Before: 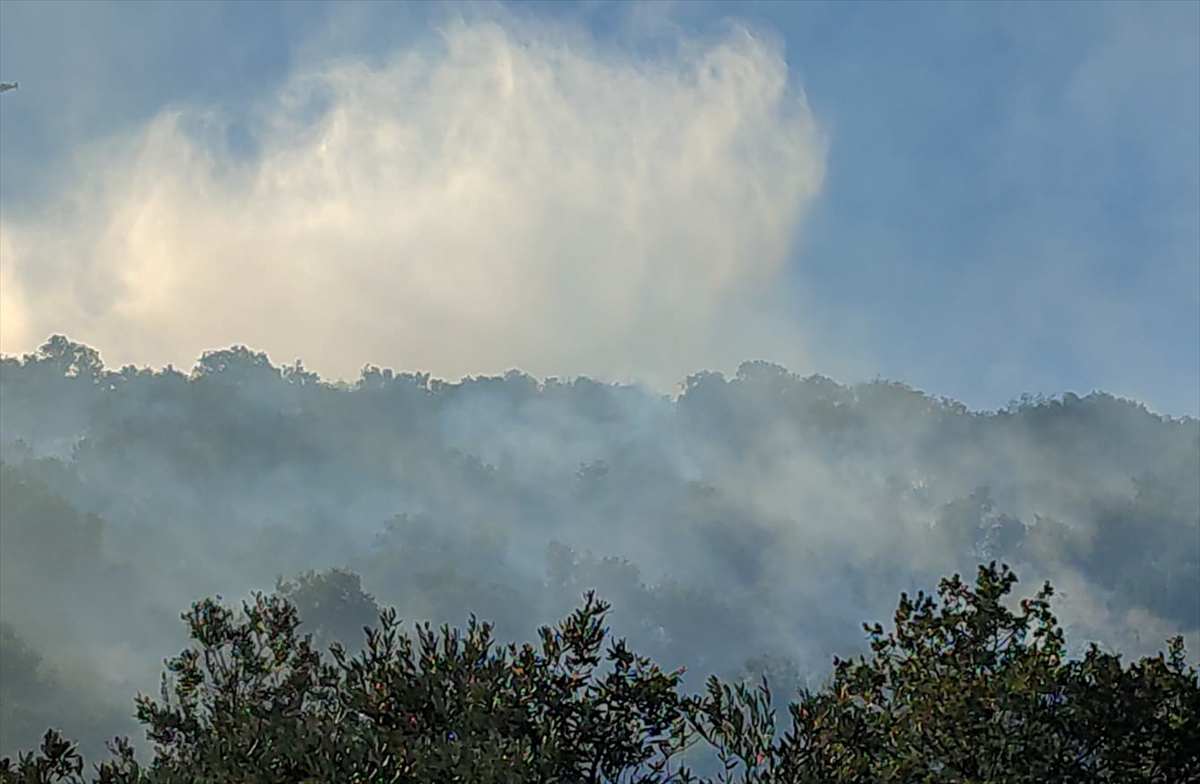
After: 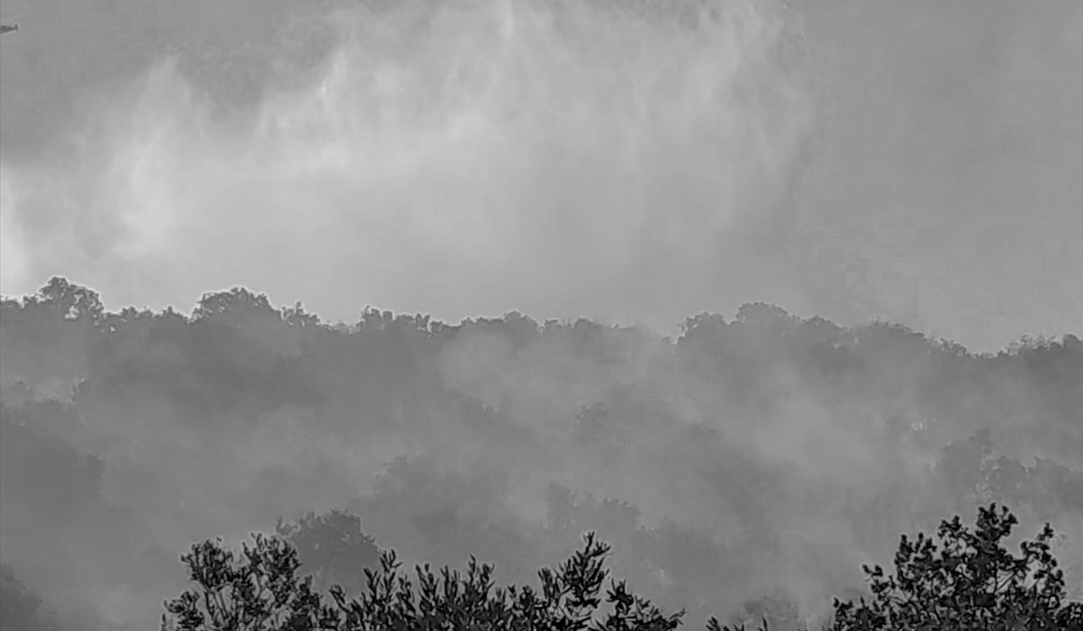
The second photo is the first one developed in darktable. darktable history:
color balance rgb: shadows lift › chroma 7.23%, shadows lift › hue 246.48°, highlights gain › chroma 5.38%, highlights gain › hue 196.93°, white fulcrum 1 EV
monochrome: a 0, b 0, size 0.5, highlights 0.57
white balance: red 1.029, blue 0.92
color zones: curves: ch0 [(0, 0.5) (0.125, 0.4) (0.25, 0.5) (0.375, 0.4) (0.5, 0.4) (0.625, 0.6) (0.75, 0.6) (0.875, 0.5)]; ch1 [(0, 0.4) (0.125, 0.5) (0.25, 0.4) (0.375, 0.4) (0.5, 0.4) (0.625, 0.4) (0.75, 0.5) (0.875, 0.4)]; ch2 [(0, 0.6) (0.125, 0.5) (0.25, 0.5) (0.375, 0.6) (0.5, 0.6) (0.625, 0.5) (0.75, 0.5) (0.875, 0.5)]
crop: top 7.49%, right 9.717%, bottom 11.943%
